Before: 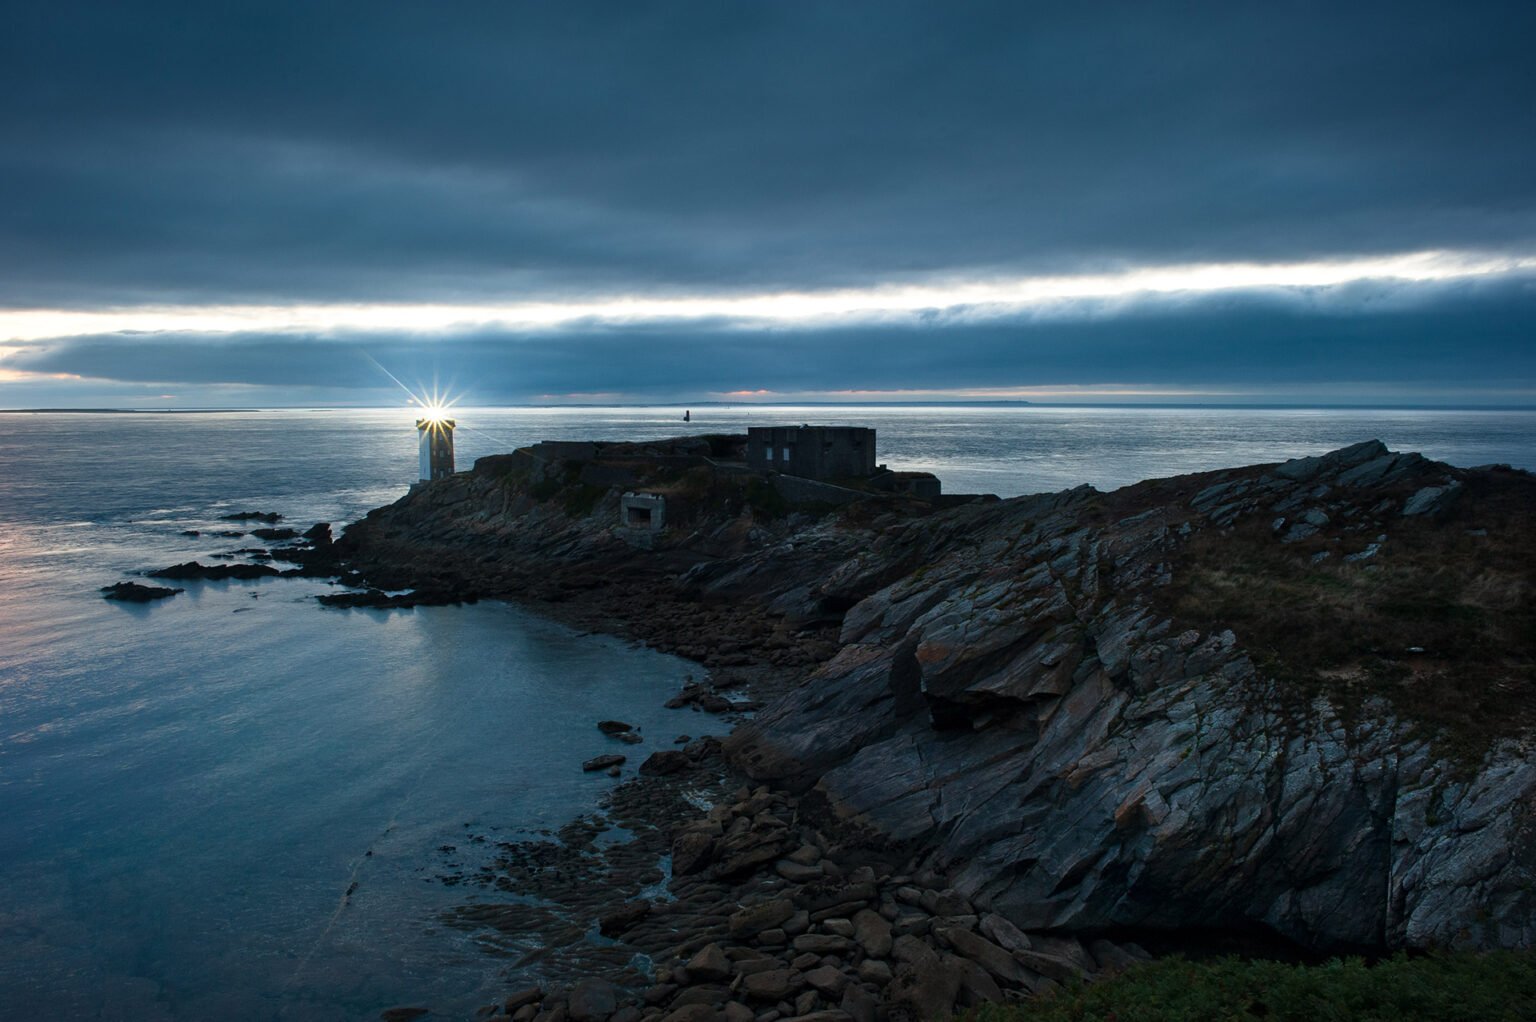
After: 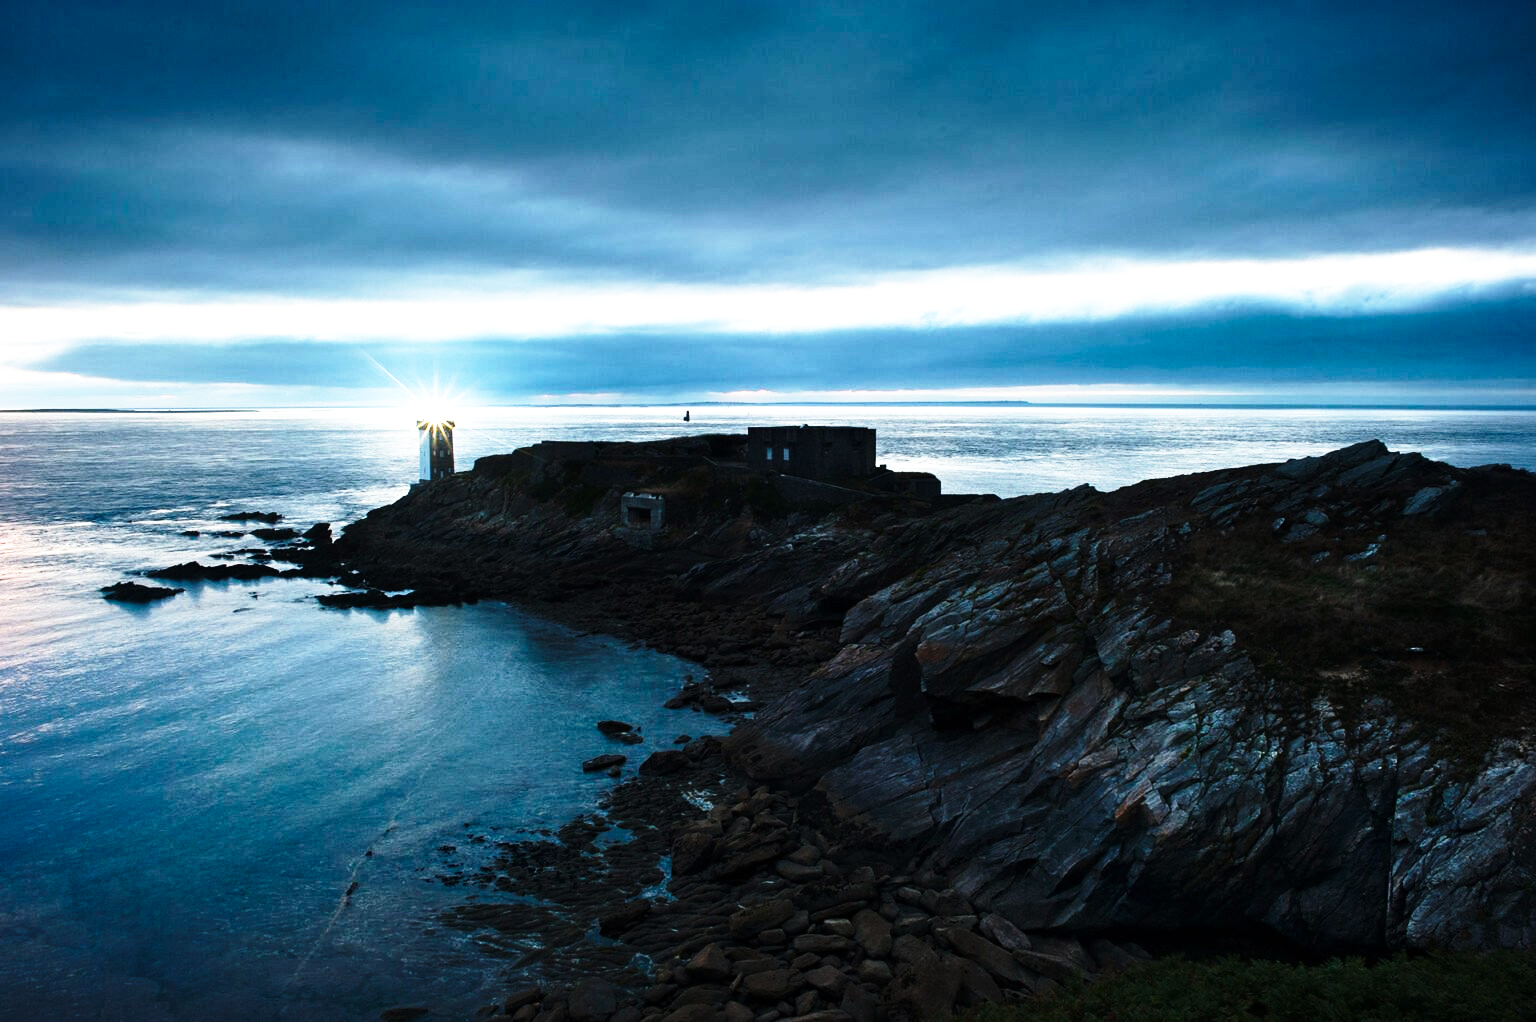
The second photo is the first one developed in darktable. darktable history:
base curve: curves: ch0 [(0, 0) (0.026, 0.03) (0.109, 0.232) (0.351, 0.748) (0.669, 0.968) (1, 1)], preserve colors none
tone equalizer: -8 EV -0.75 EV, -7 EV -0.7 EV, -6 EV -0.6 EV, -5 EV -0.4 EV, -3 EV 0.4 EV, -2 EV 0.6 EV, -1 EV 0.7 EV, +0 EV 0.75 EV, edges refinement/feathering 500, mask exposure compensation -1.57 EV, preserve details no
